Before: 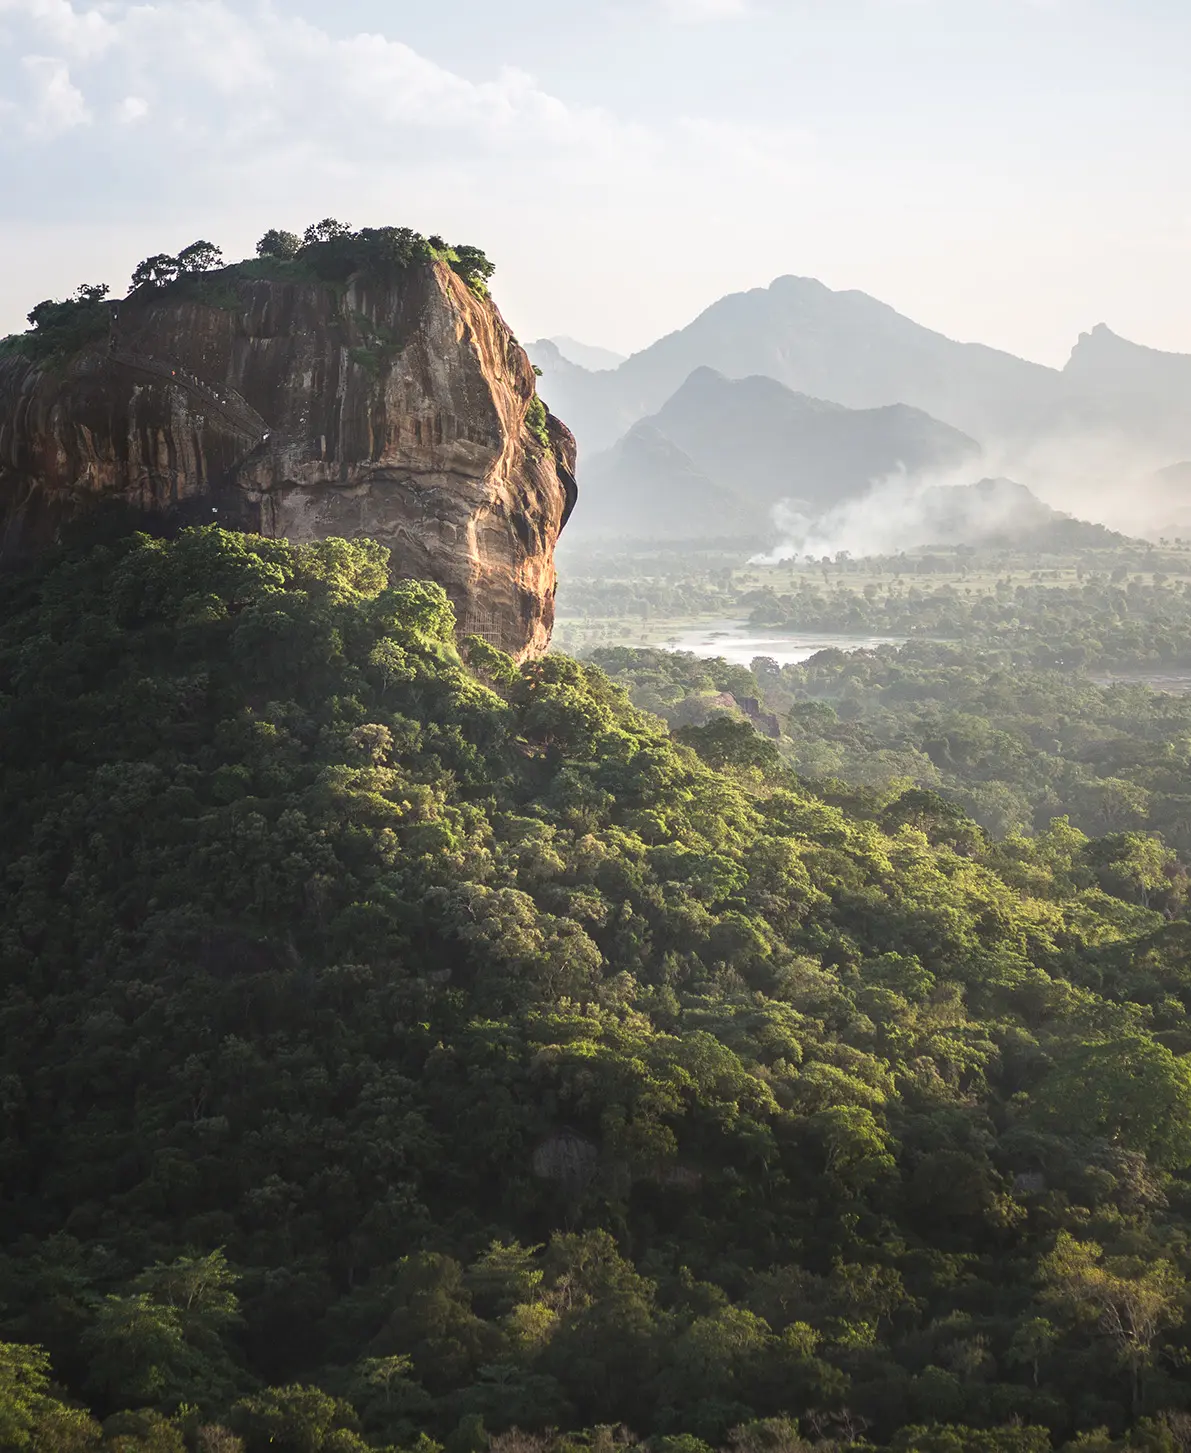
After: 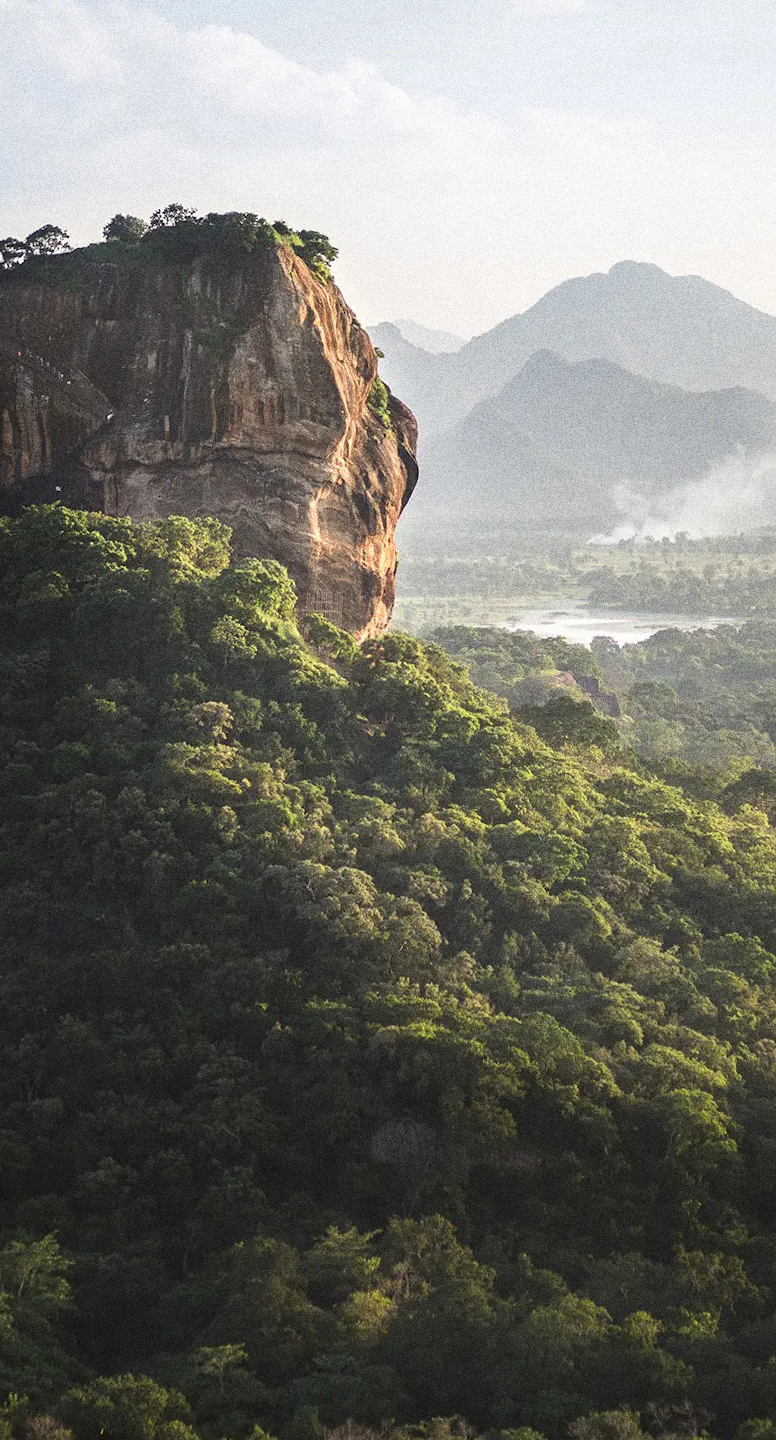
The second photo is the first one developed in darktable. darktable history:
crop and rotate: left 12.648%, right 20.685%
rotate and perspective: rotation 0.226°, lens shift (vertical) -0.042, crop left 0.023, crop right 0.982, crop top 0.006, crop bottom 0.994
grain: coarseness 14.49 ISO, strength 48.04%, mid-tones bias 35%
